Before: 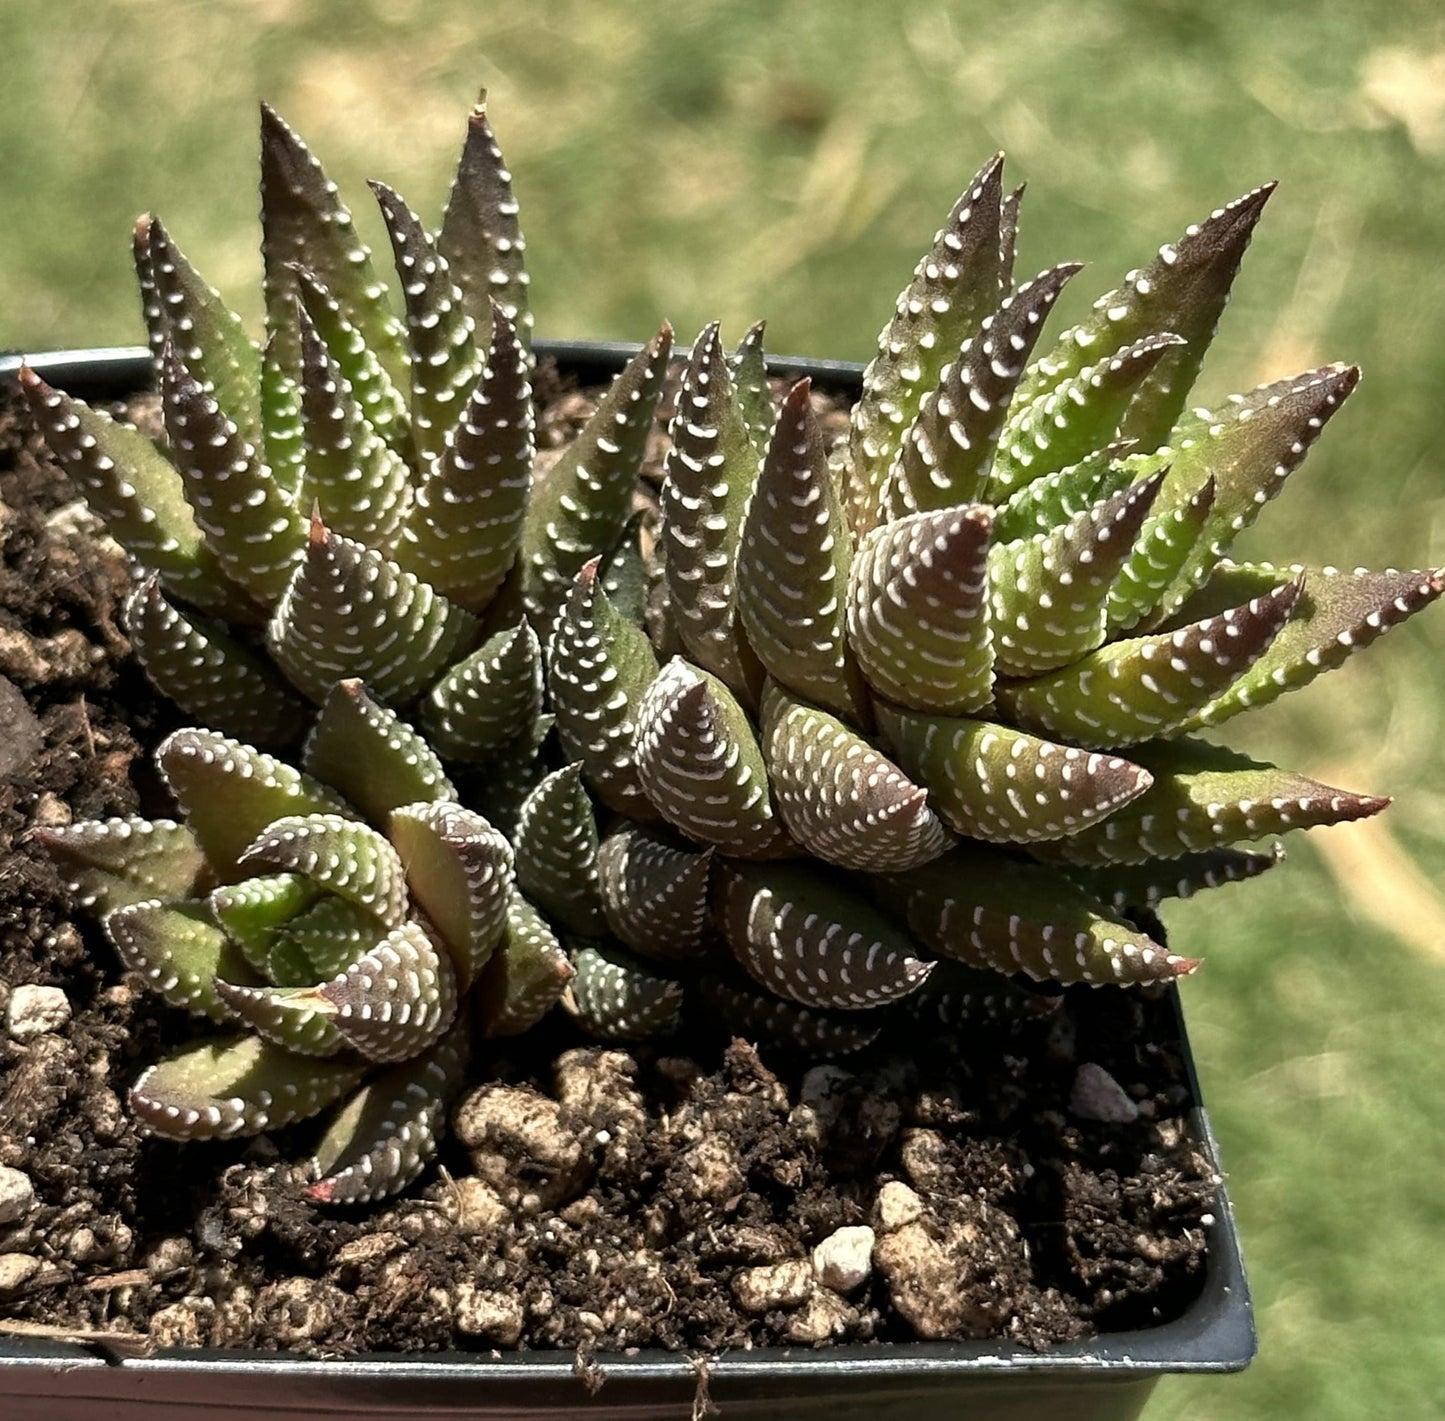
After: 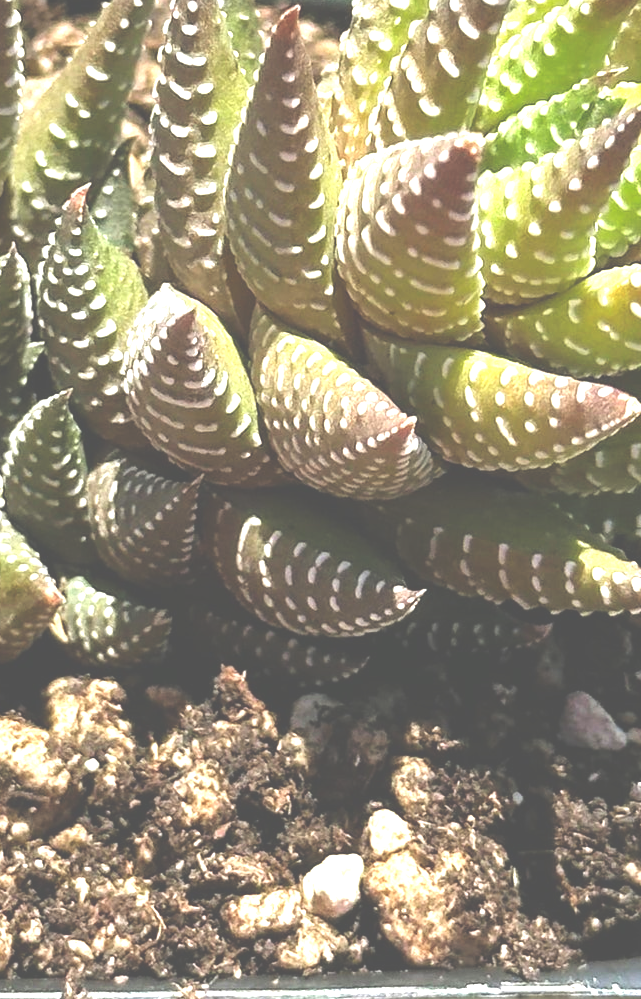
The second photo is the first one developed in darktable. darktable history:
contrast brightness saturation: brightness 0.09, saturation 0.19
exposure: black level correction -0.023, exposure 1.397 EV, compensate highlight preservation false
crop: left 35.432%, top 26.233%, right 20.145%, bottom 3.432%
